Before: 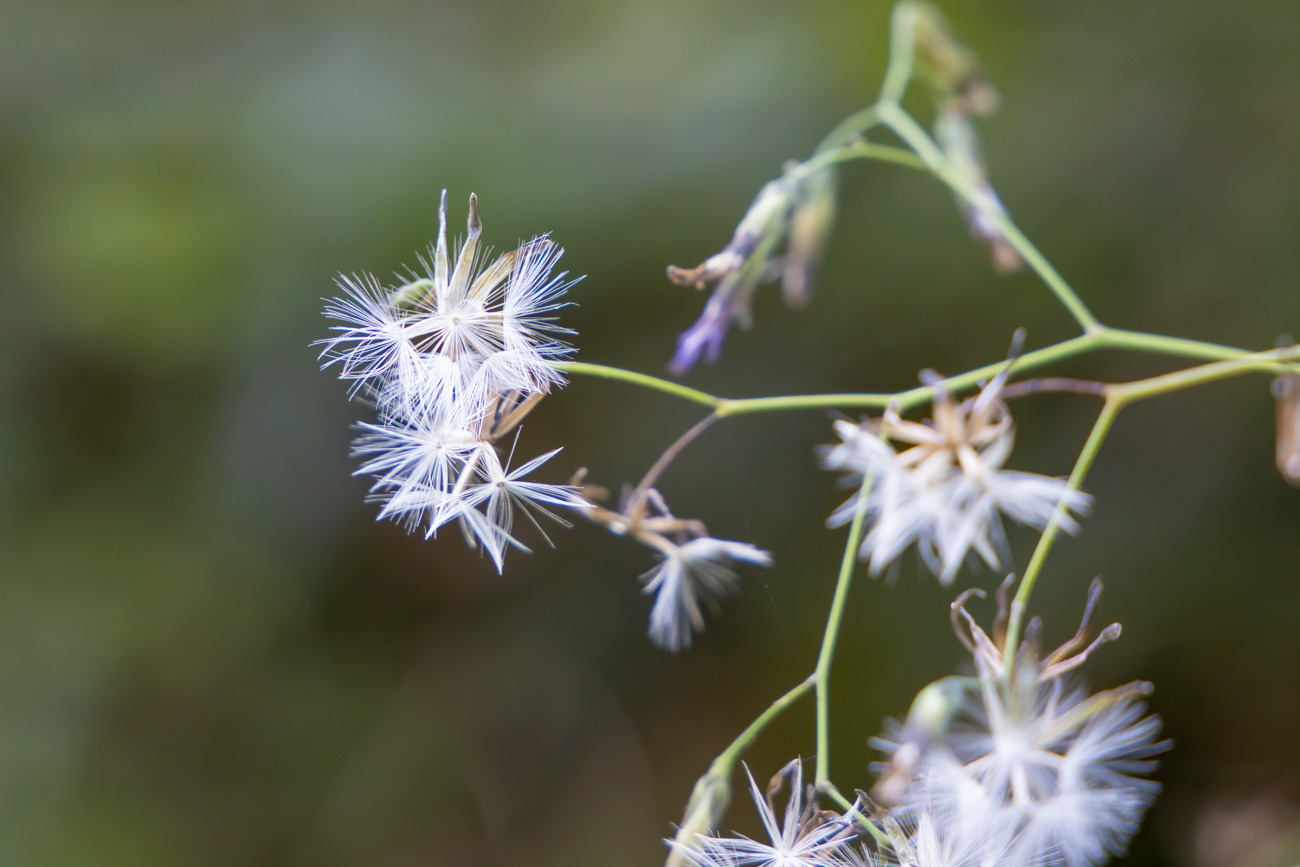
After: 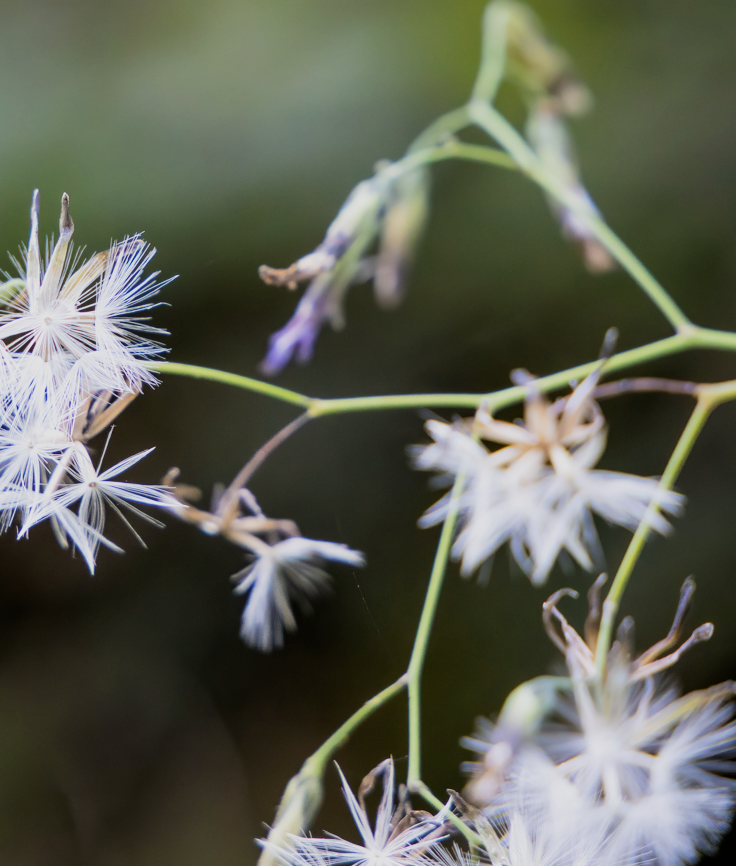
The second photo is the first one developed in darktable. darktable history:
filmic rgb: black relative exposure -5 EV, hardness 2.88, contrast 1.3, highlights saturation mix -30%
crop: left 31.458%, top 0%, right 11.876%
